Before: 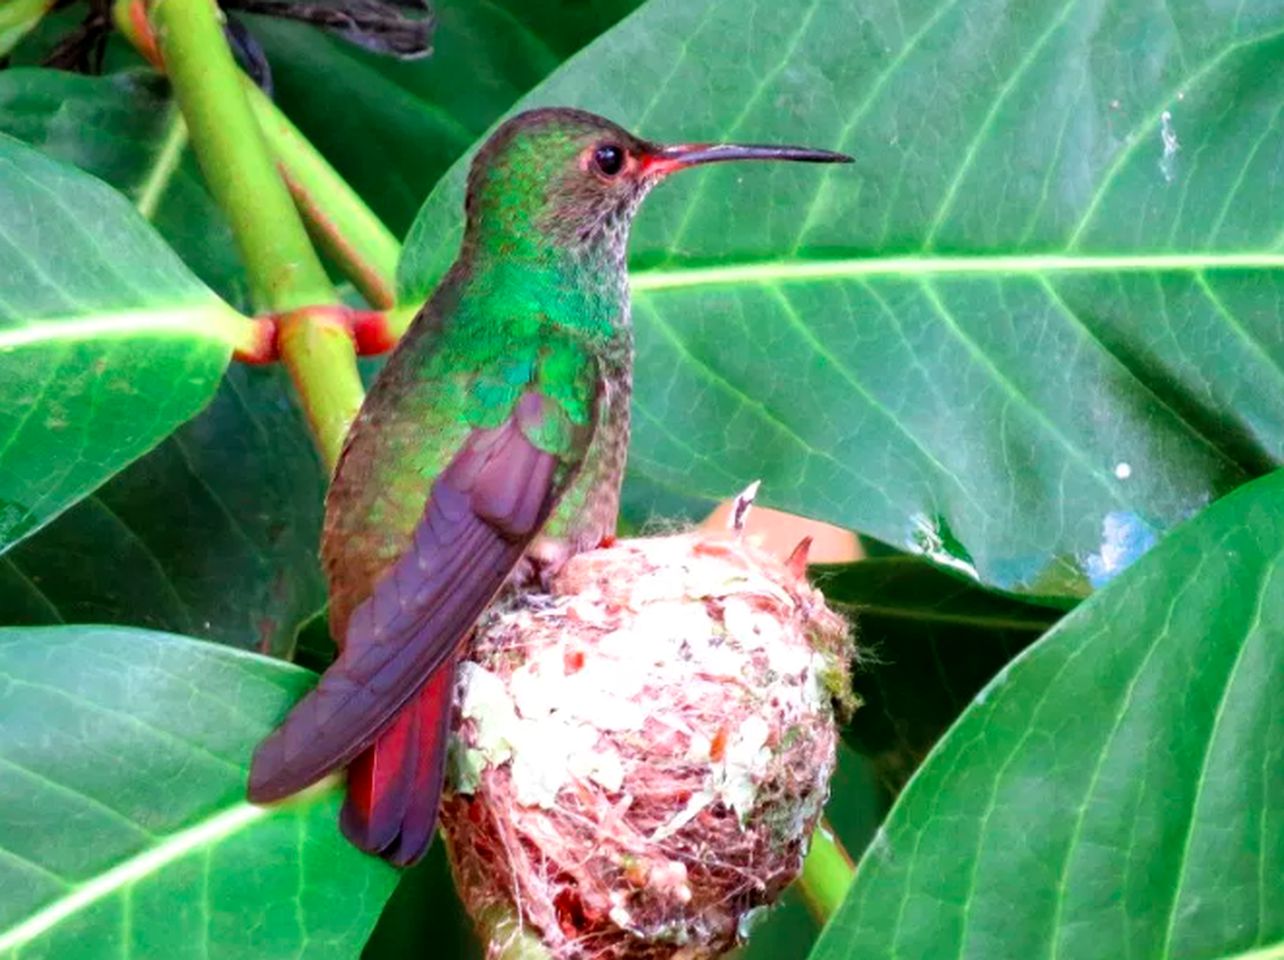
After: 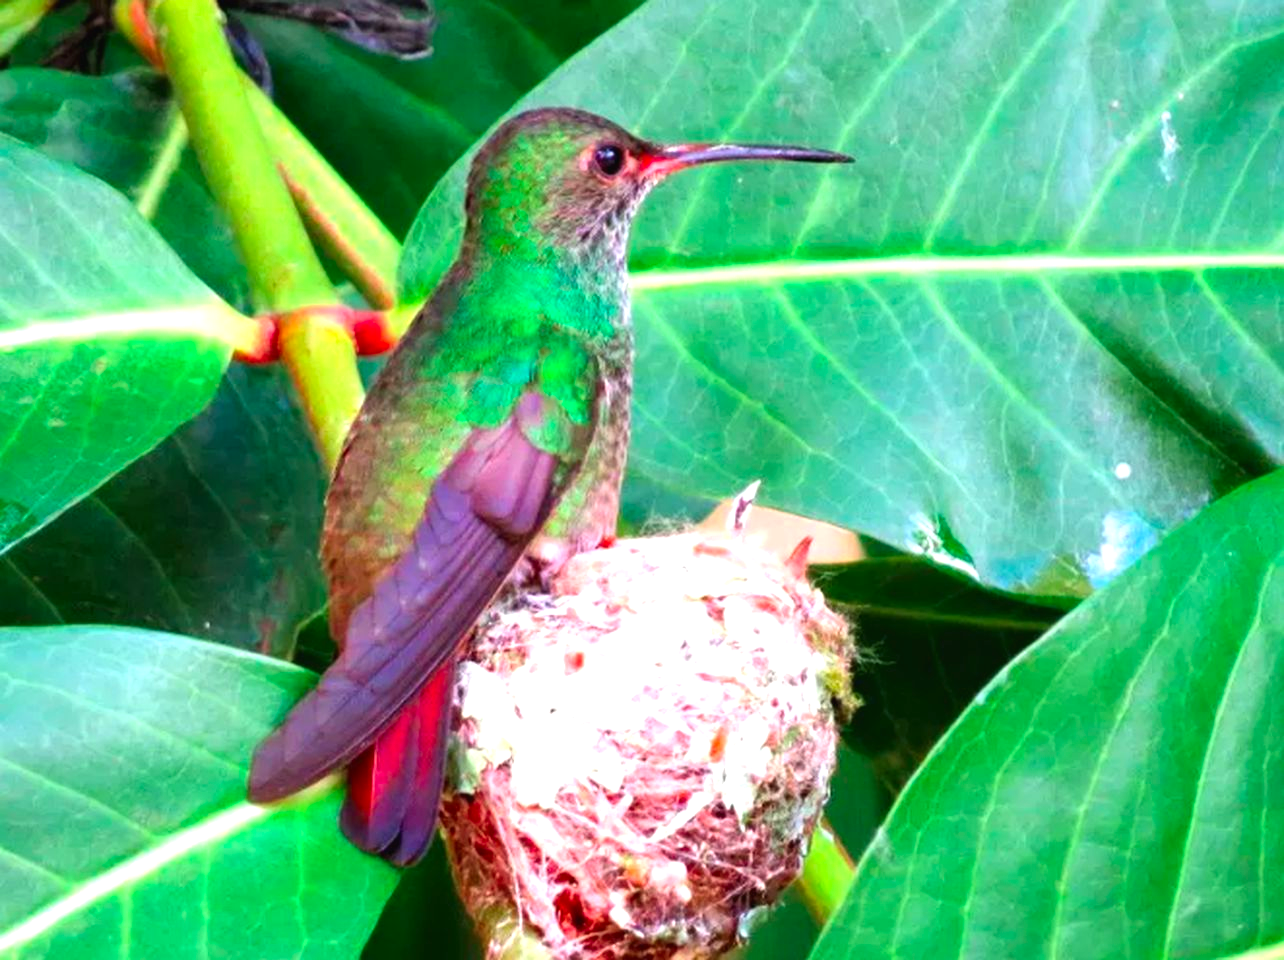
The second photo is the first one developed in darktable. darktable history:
color balance rgb: perceptual saturation grading › global saturation -2.712%, global vibrance 9.448%
exposure: black level correction -0.002, exposure 0.531 EV, compensate exposure bias true, compensate highlight preservation false
contrast brightness saturation: contrast 0.077, saturation 0.196
